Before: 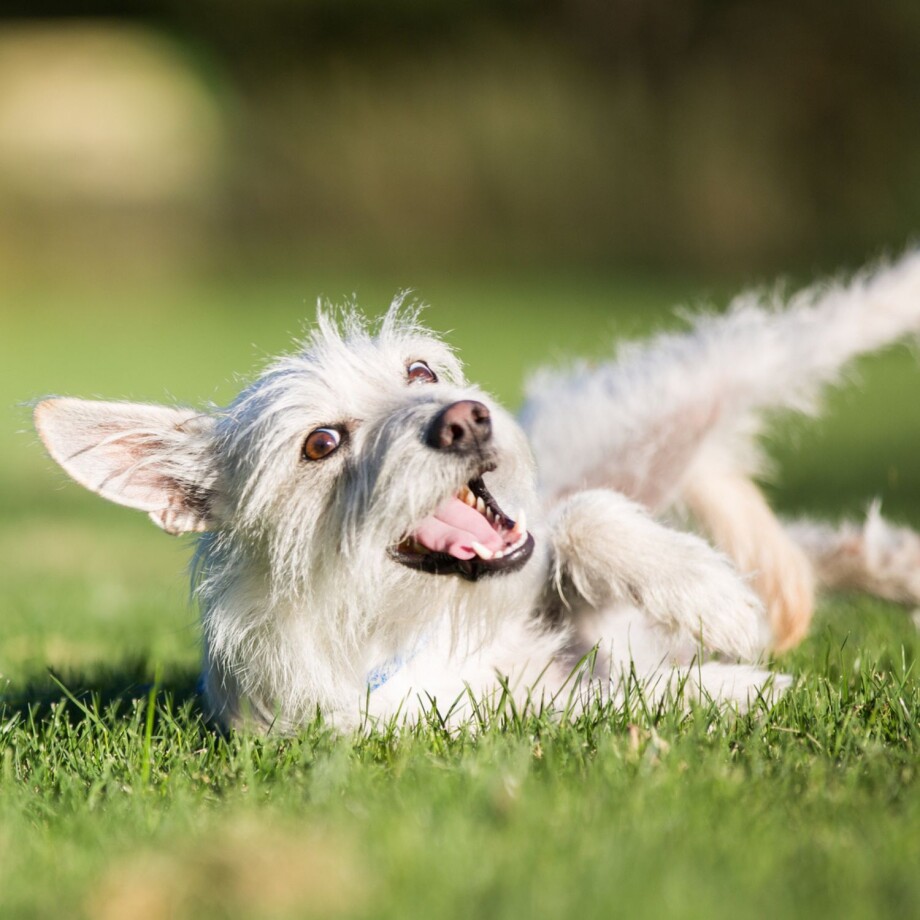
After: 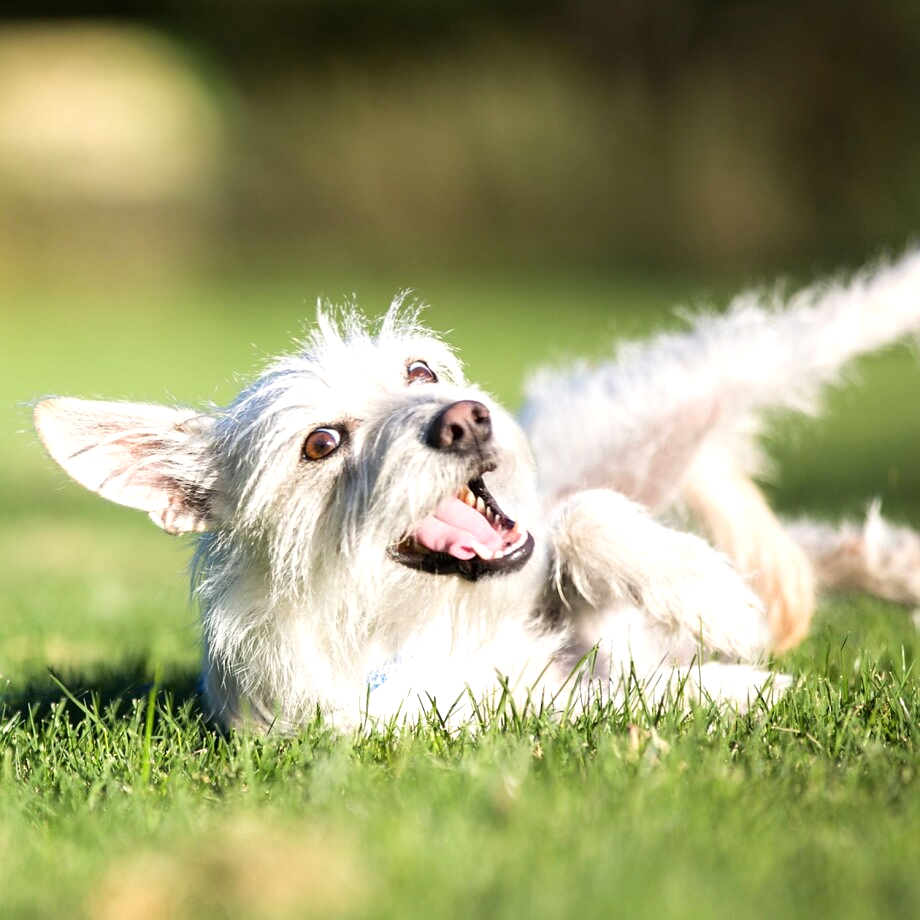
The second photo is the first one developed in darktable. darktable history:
sharpen: radius 1.026, threshold 0.907
tone equalizer: -8 EV -0.454 EV, -7 EV -0.381 EV, -6 EV -0.318 EV, -5 EV -0.249 EV, -3 EV 0.249 EV, -2 EV 0.359 EV, -1 EV 0.402 EV, +0 EV 0.41 EV
